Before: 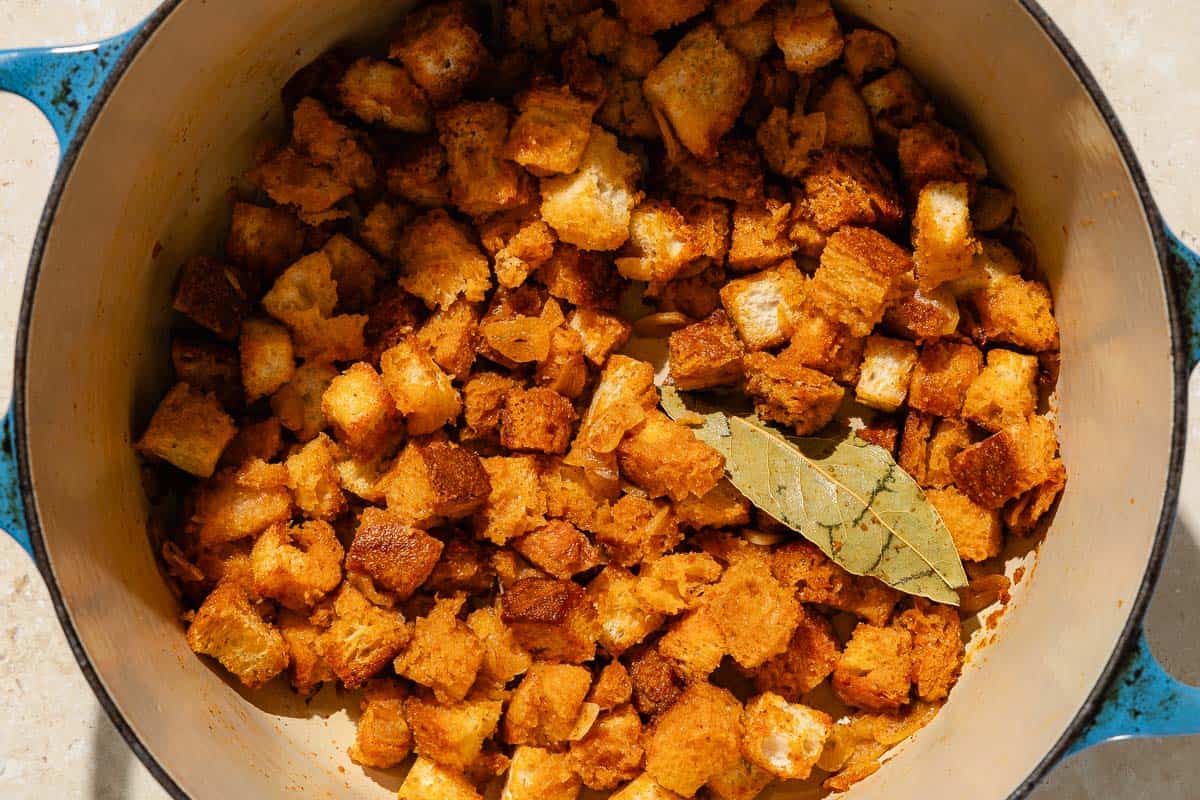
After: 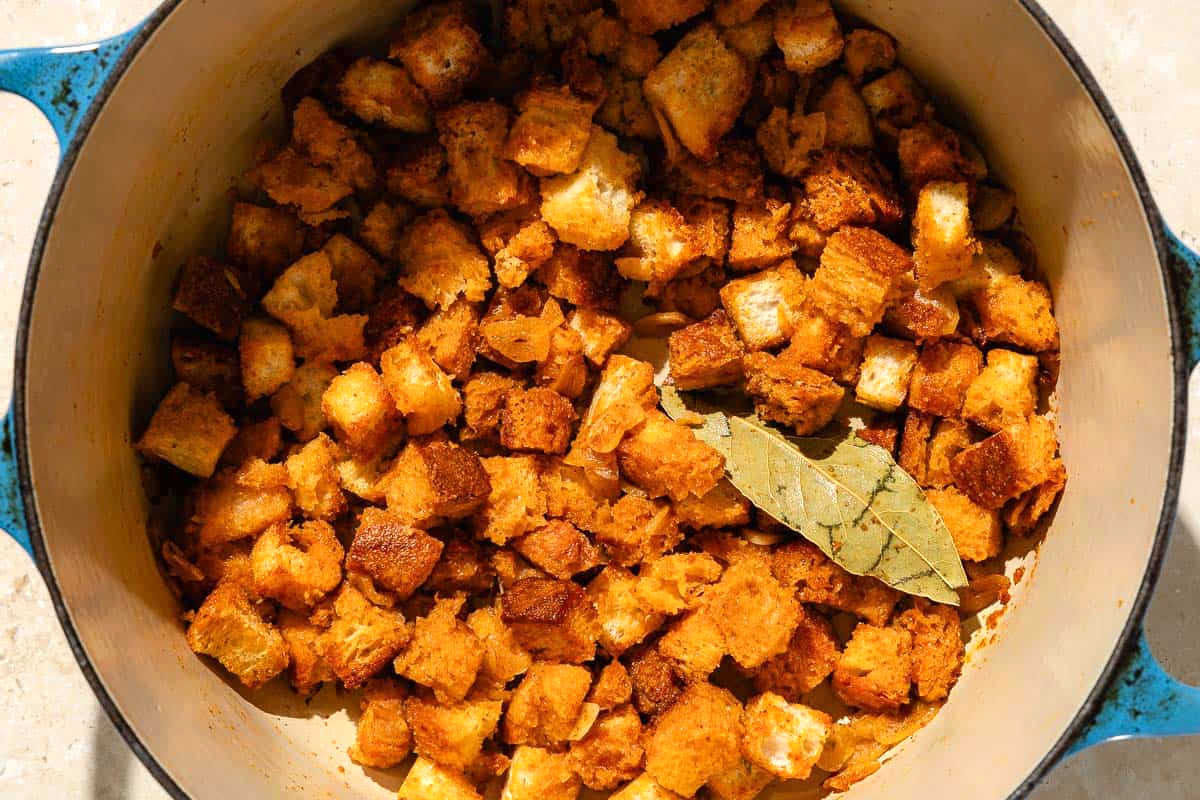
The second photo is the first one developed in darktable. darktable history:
exposure: exposure 0.289 EV, compensate exposure bias true, compensate highlight preservation false
